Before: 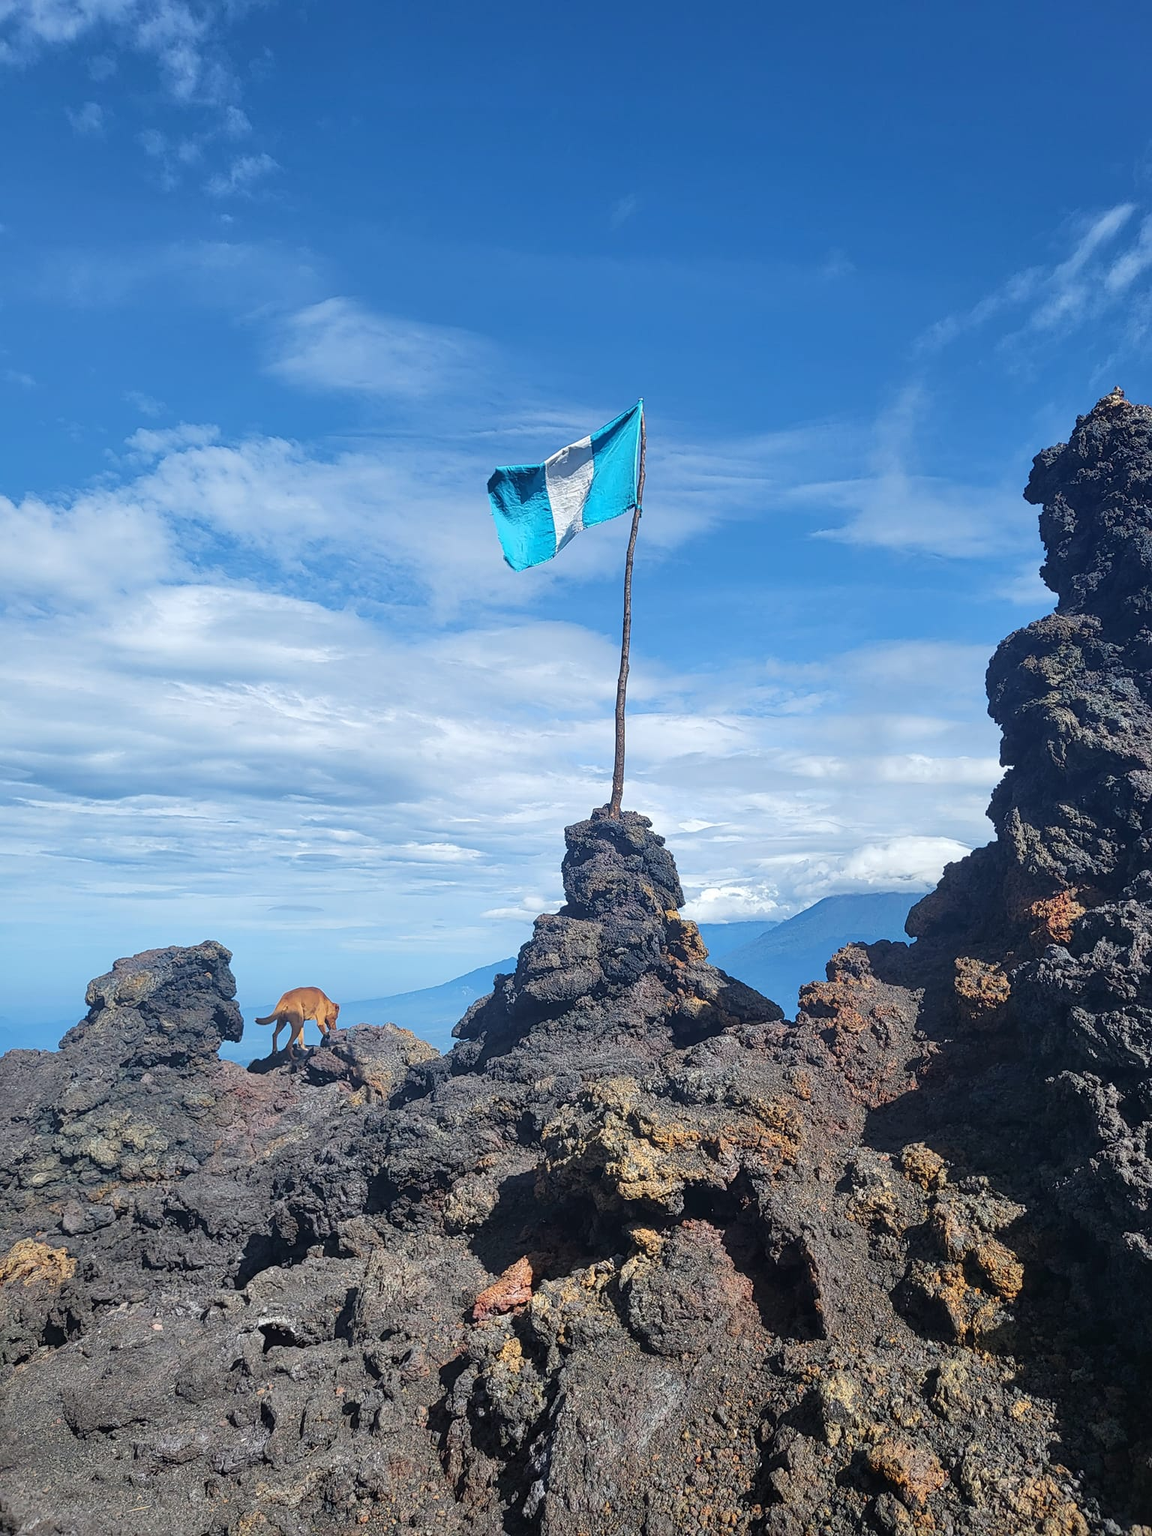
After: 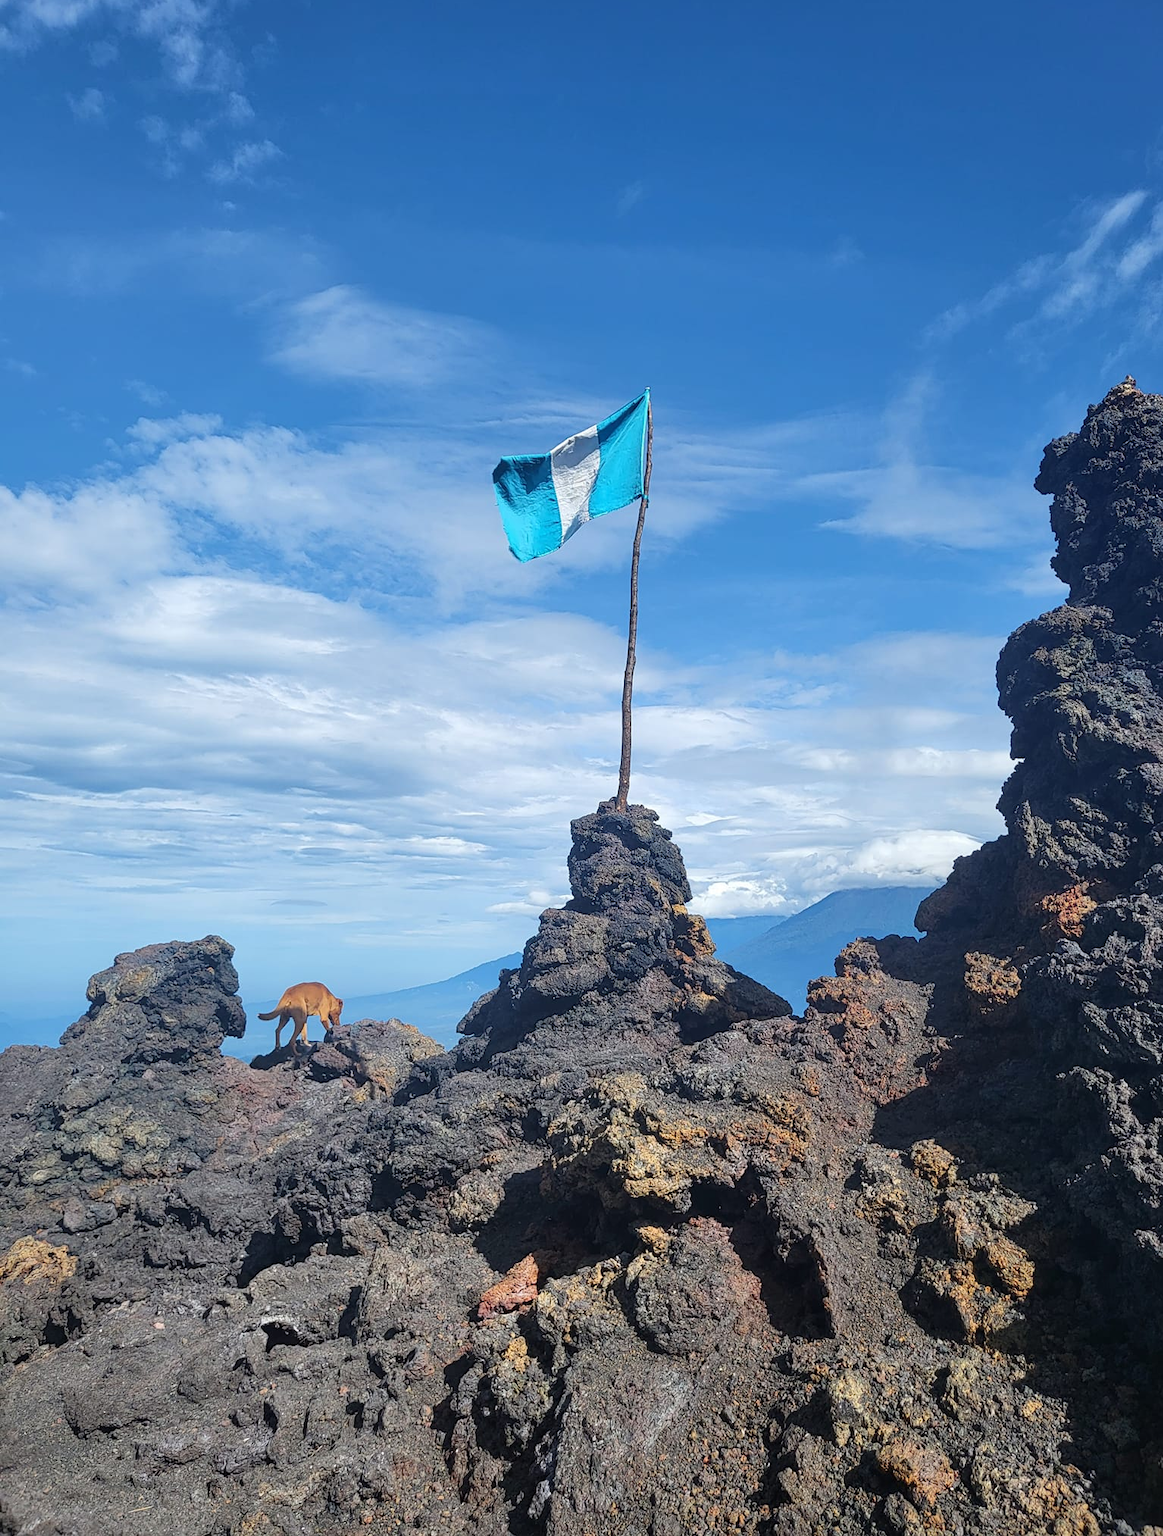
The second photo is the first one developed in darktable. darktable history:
crop: top 0.995%, right 0.008%
